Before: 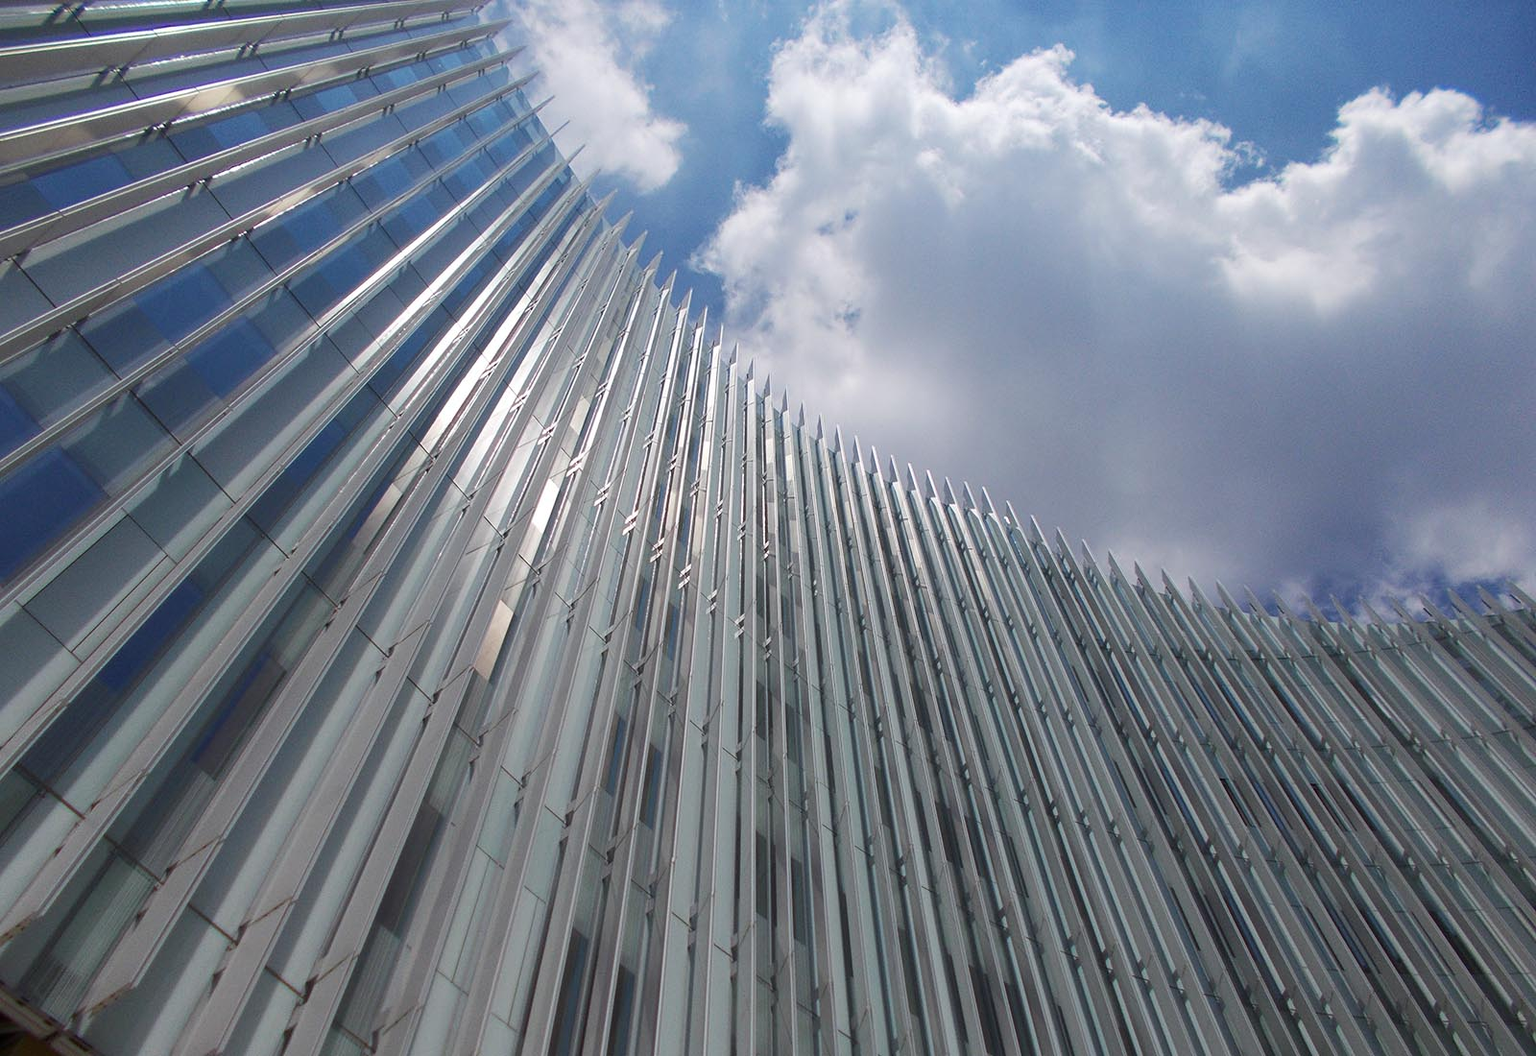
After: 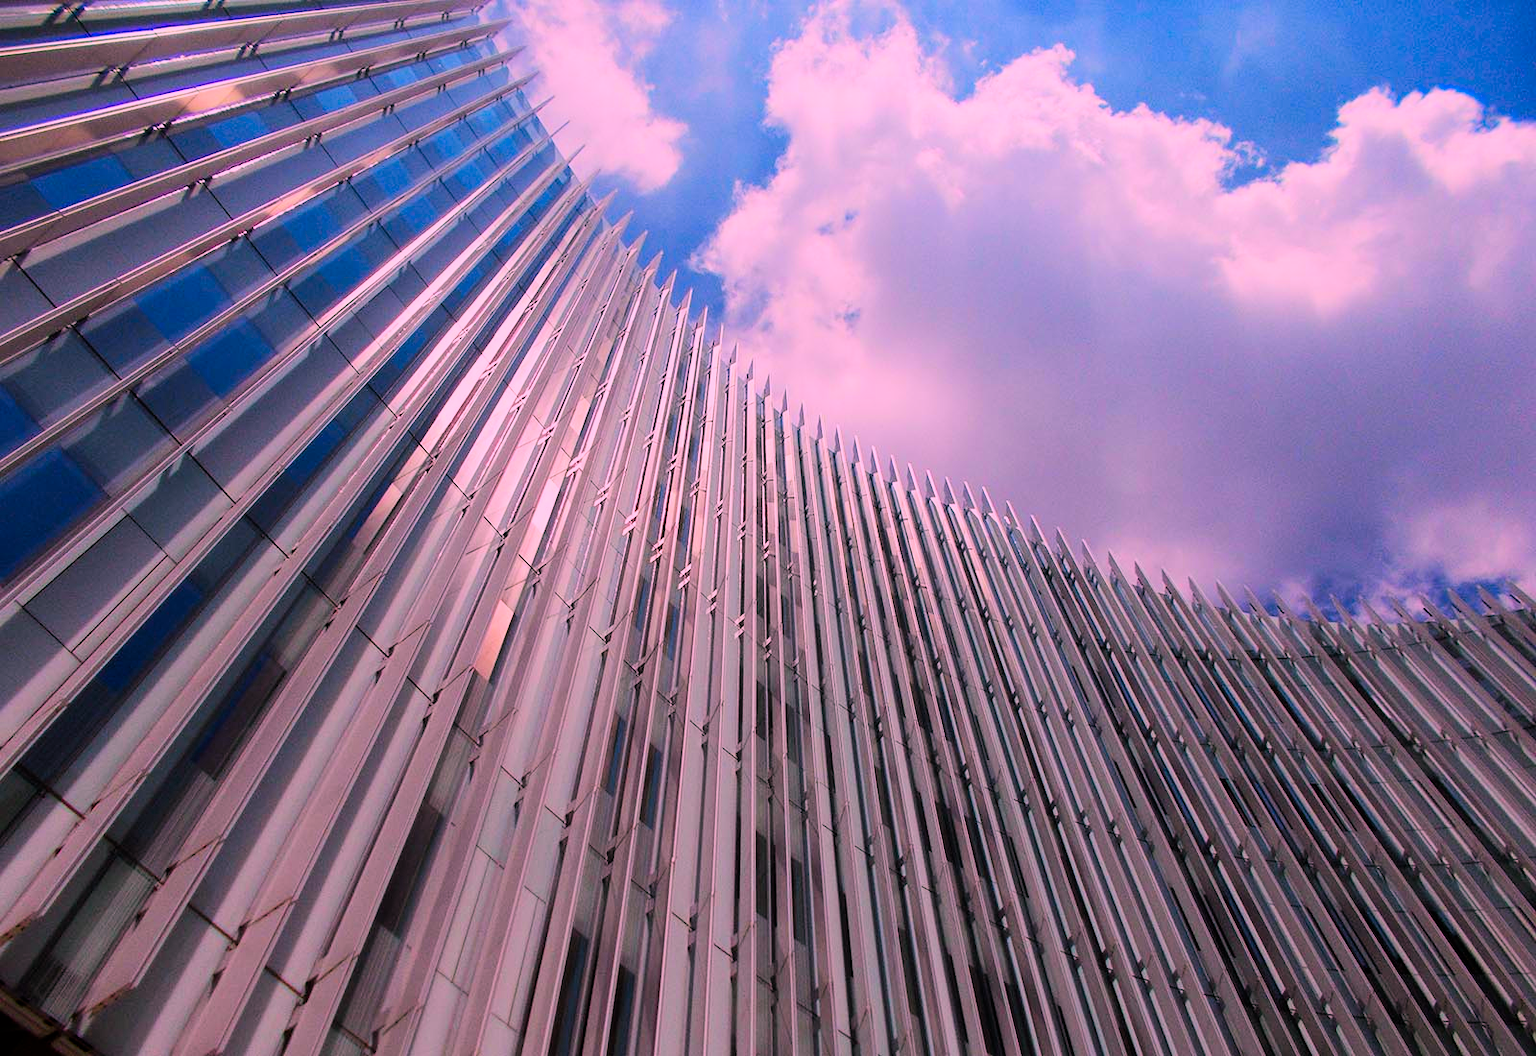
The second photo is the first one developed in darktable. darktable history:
filmic rgb: black relative exposure -5 EV, hardness 2.88, contrast 1.3
white balance: red 1.045, blue 0.932
contrast brightness saturation: contrast 0.08, saturation 0.2
color correction: highlights a* 19.5, highlights b* -11.53, saturation 1.69
